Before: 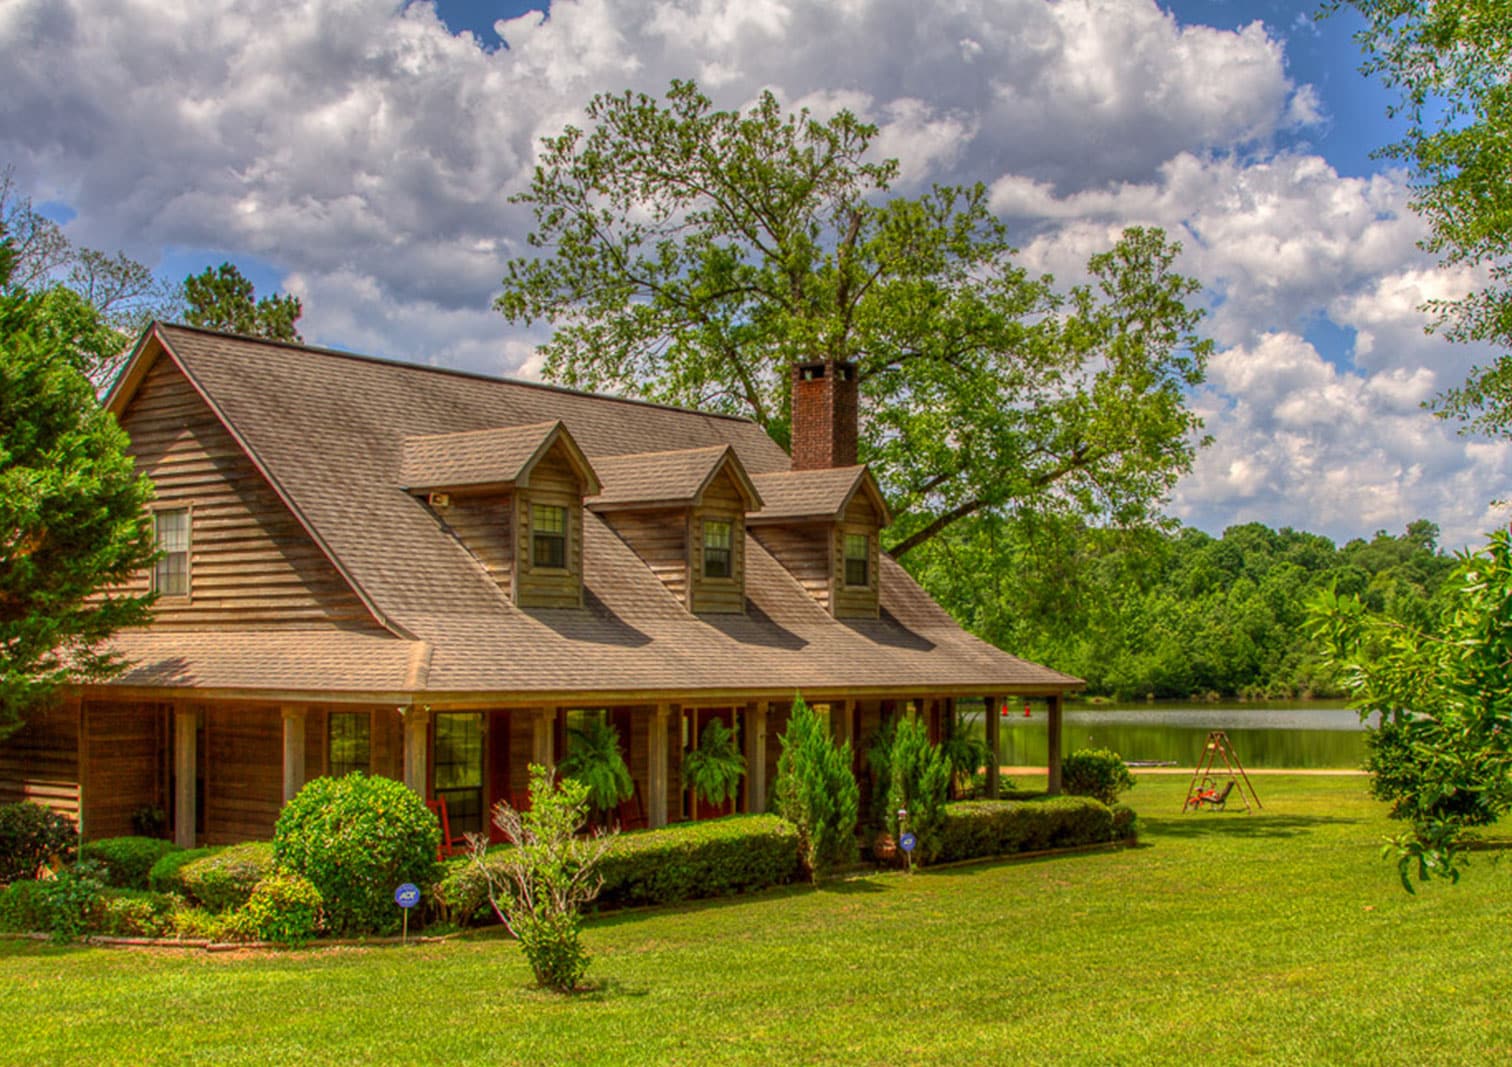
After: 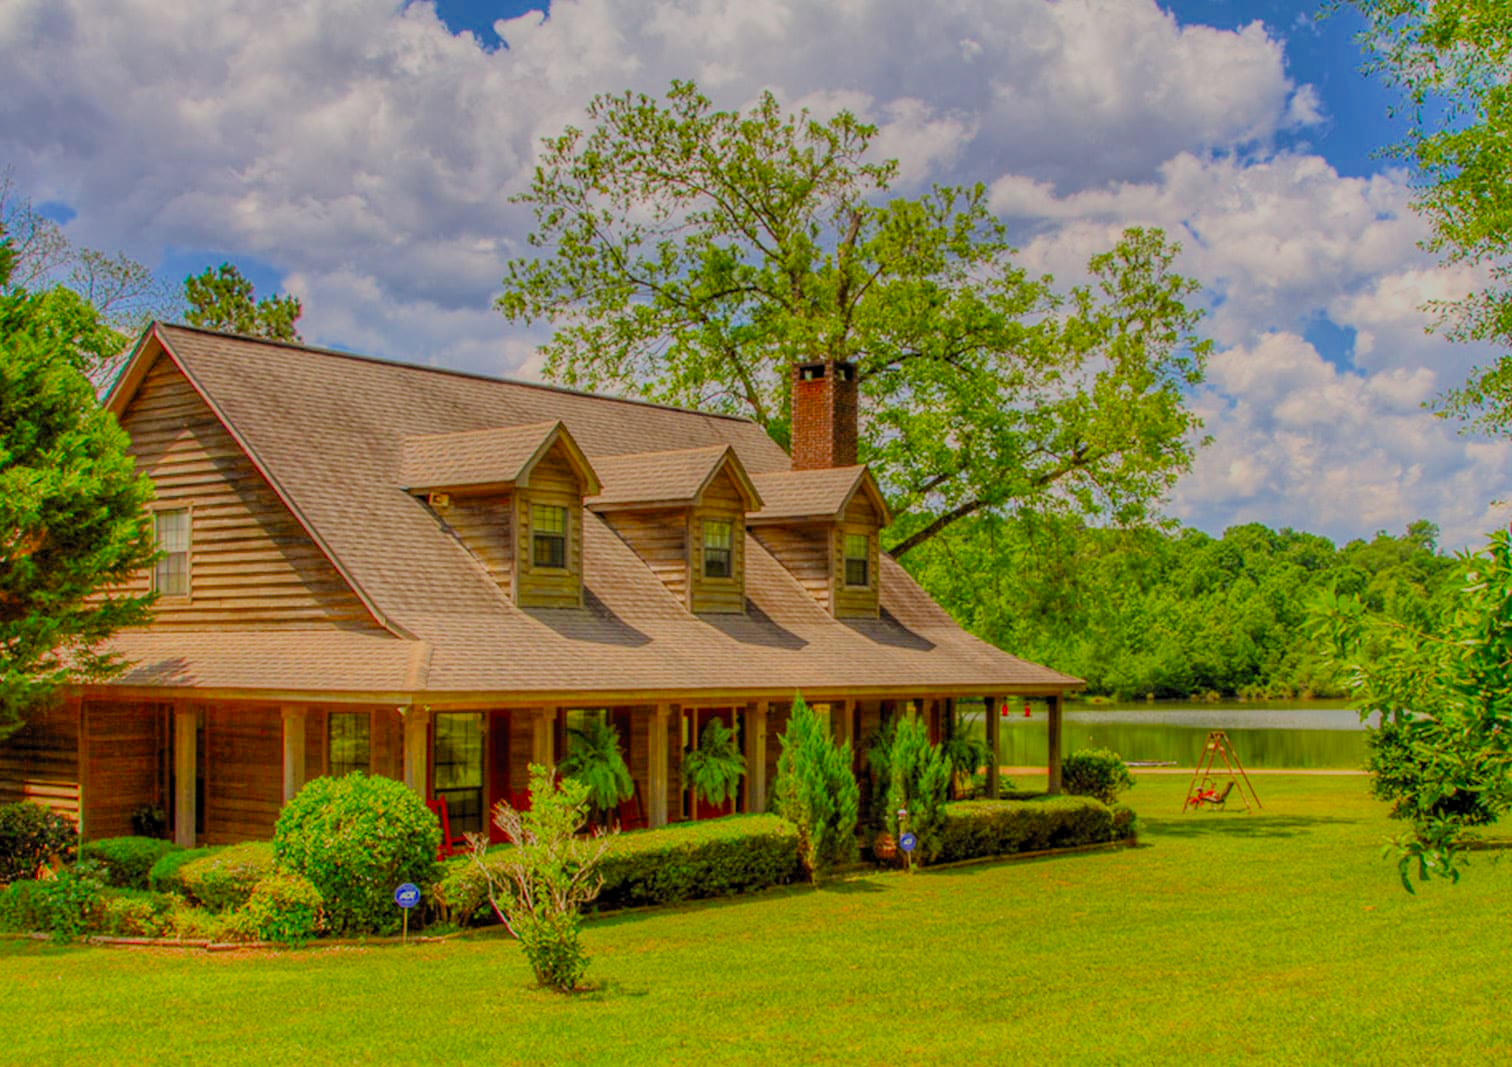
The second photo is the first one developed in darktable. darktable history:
filmic rgb: white relative exposure 8 EV, threshold 3 EV, hardness 2.44, latitude 10.07%, contrast 0.72, highlights saturation mix 10%, shadows ↔ highlights balance 1.38%, color science v4 (2020), enable highlight reconstruction true
exposure: black level correction 0.001, exposure 0.5 EV, compensate exposure bias true, compensate highlight preservation false
